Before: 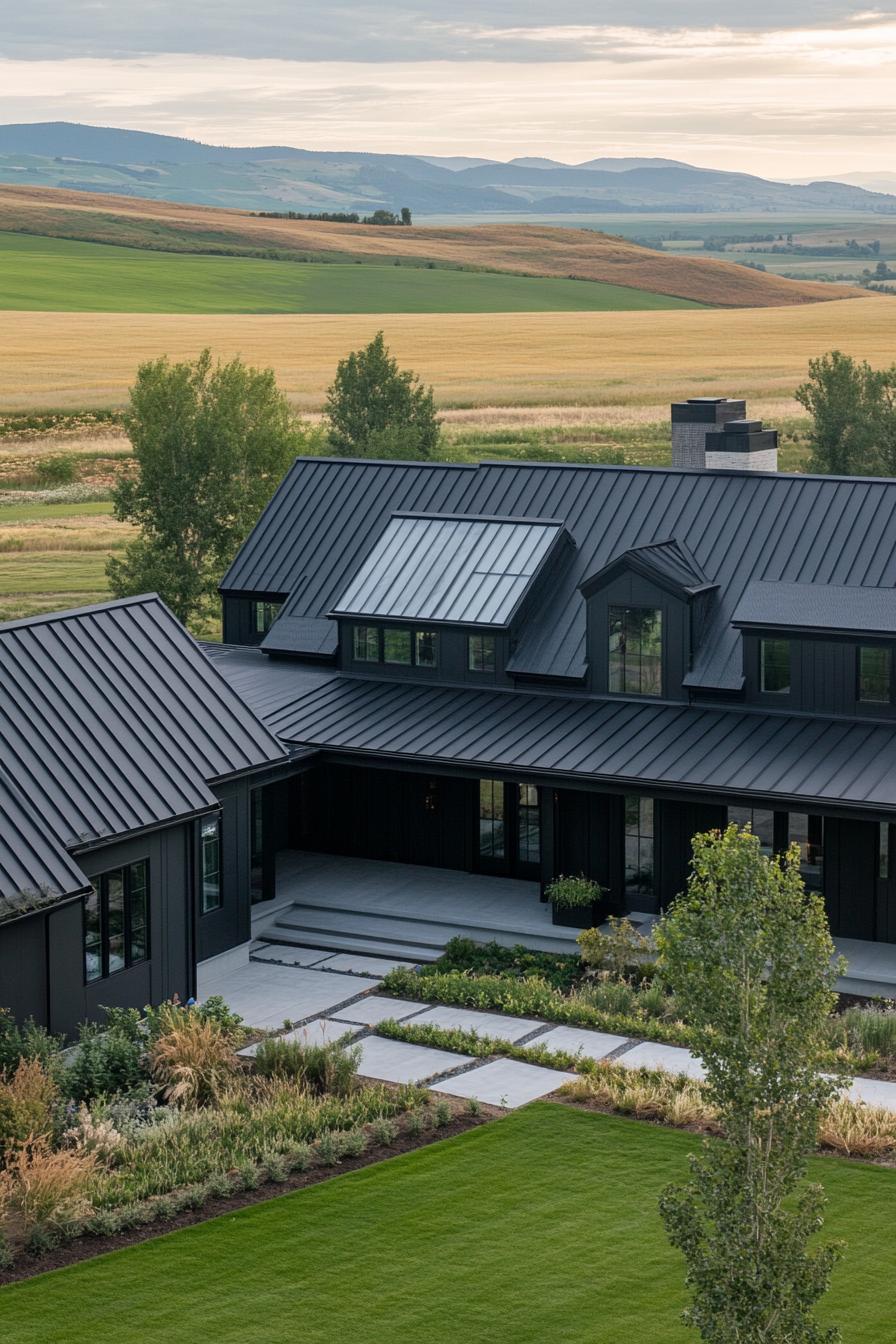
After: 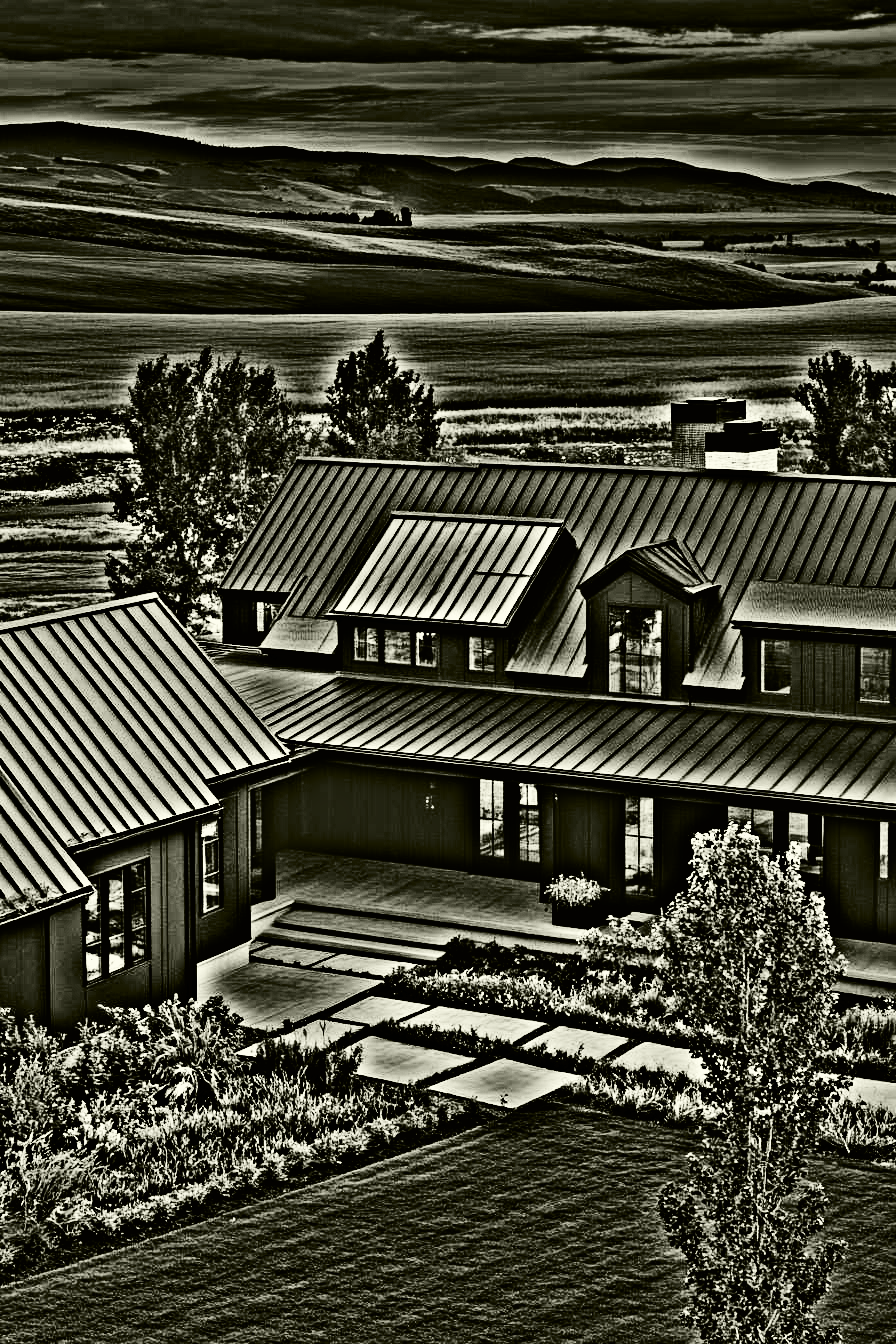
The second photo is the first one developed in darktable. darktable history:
contrast brightness saturation: contrast 0.77, brightness -1, saturation 1
color balance: mode lift, gamma, gain (sRGB), lift [1.04, 1, 1, 0.97], gamma [1.01, 1, 1, 0.97], gain [0.96, 1, 1, 0.97]
highpass: on, module defaults
